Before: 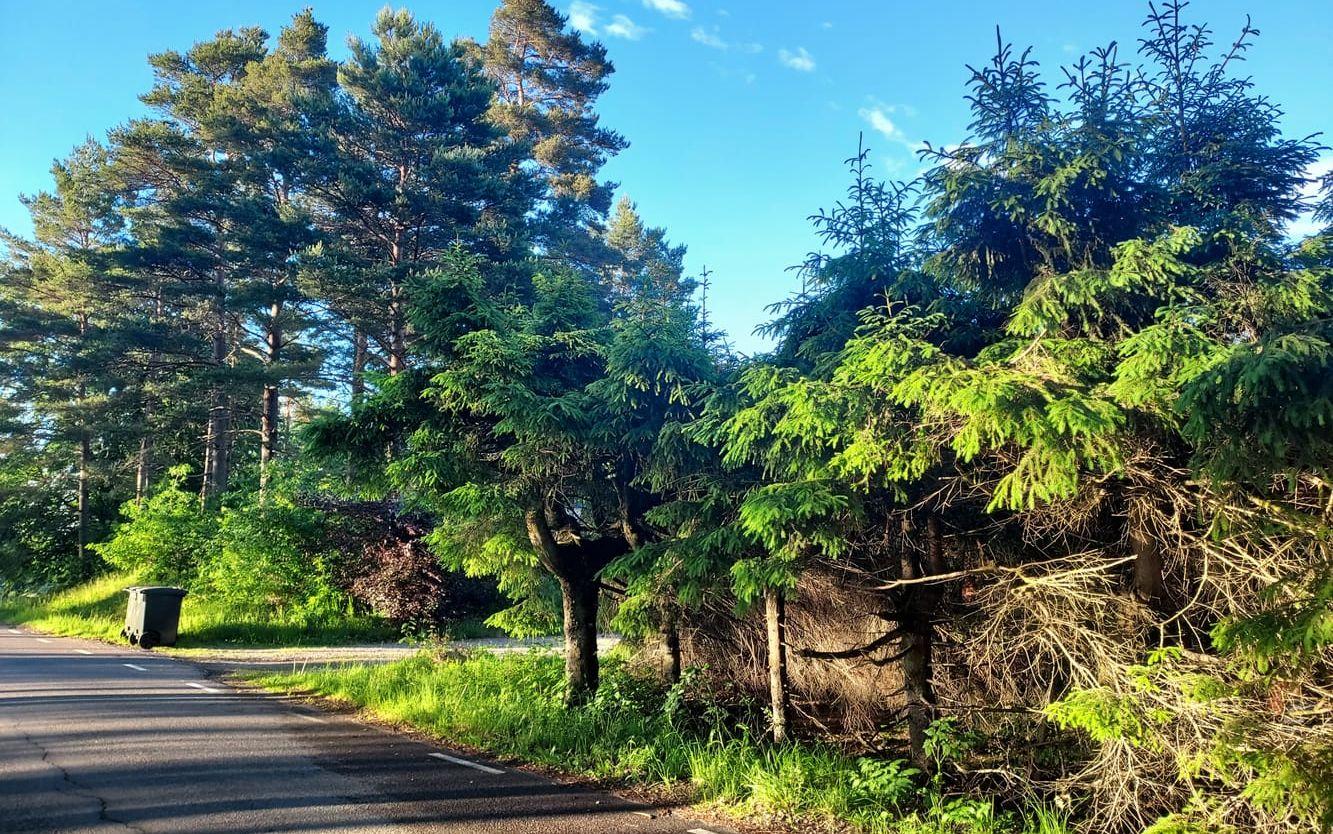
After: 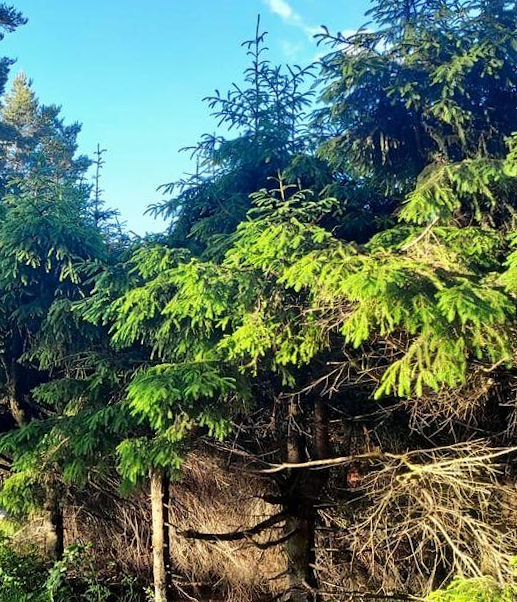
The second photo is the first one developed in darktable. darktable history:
crop: left 45.721%, top 13.393%, right 14.118%, bottom 10.01%
rotate and perspective: rotation 1.57°, crop left 0.018, crop right 0.982, crop top 0.039, crop bottom 0.961
